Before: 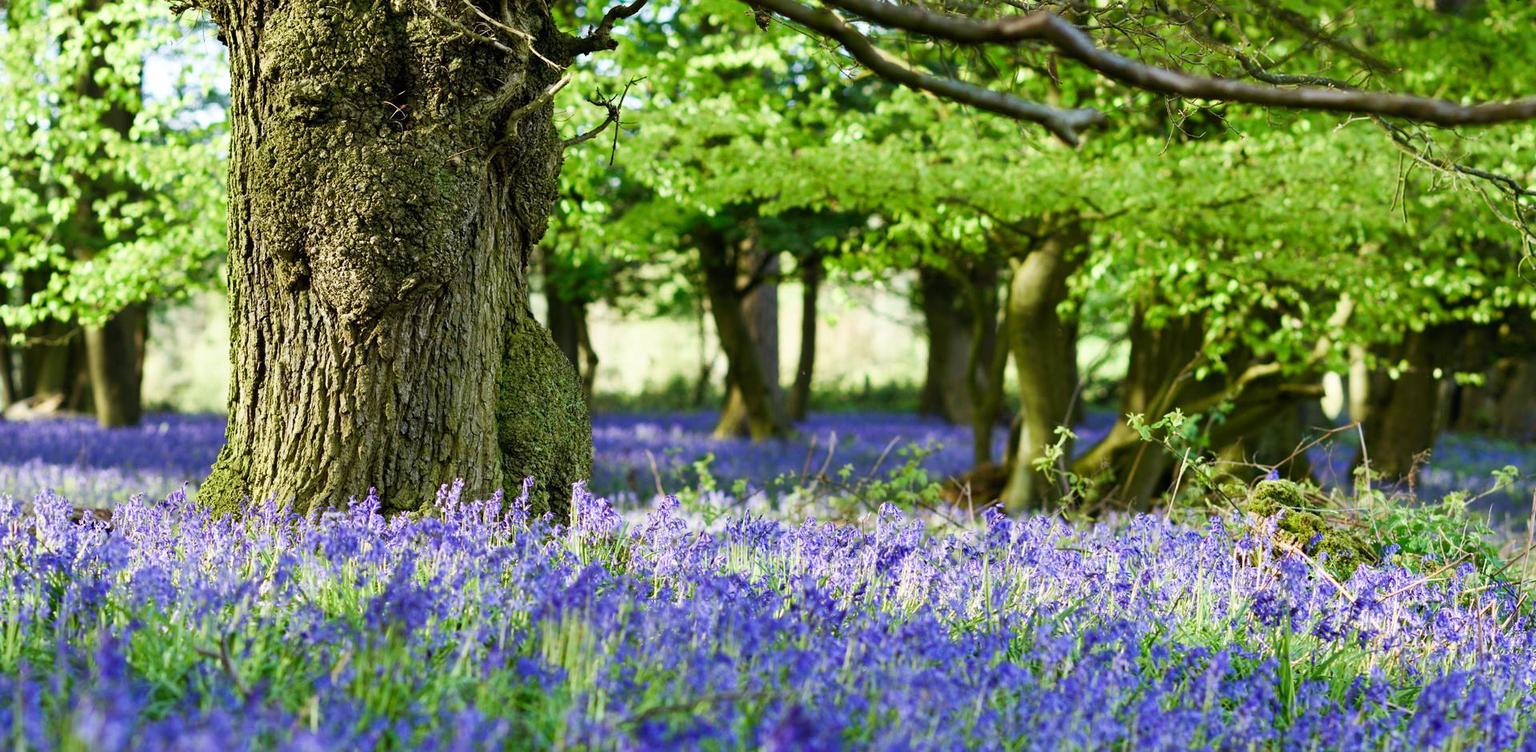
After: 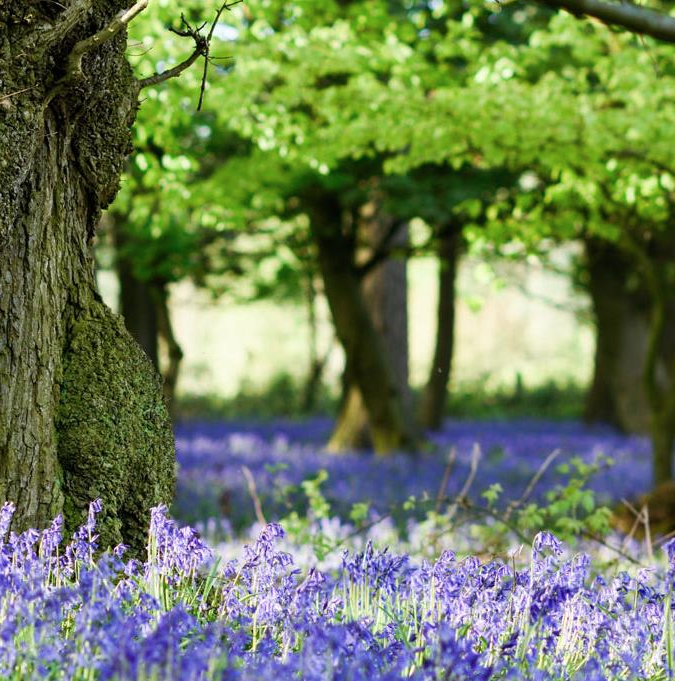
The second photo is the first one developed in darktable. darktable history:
crop and rotate: left 29.476%, top 10.214%, right 35.32%, bottom 17.333%
contrast brightness saturation: saturation -0.05
